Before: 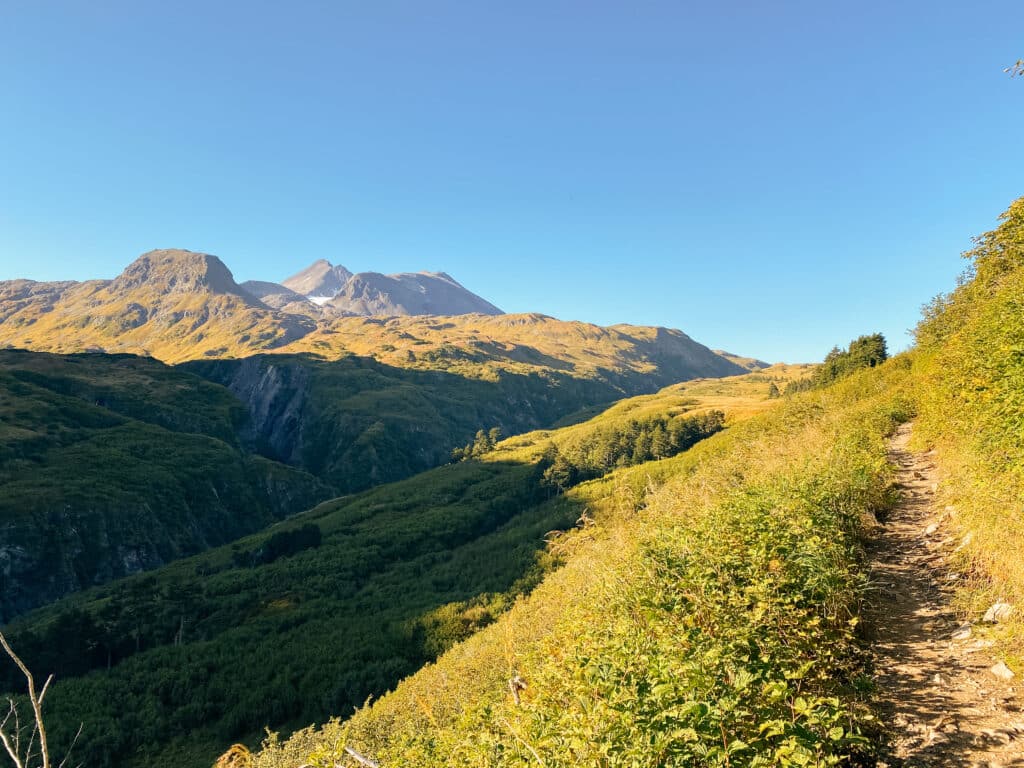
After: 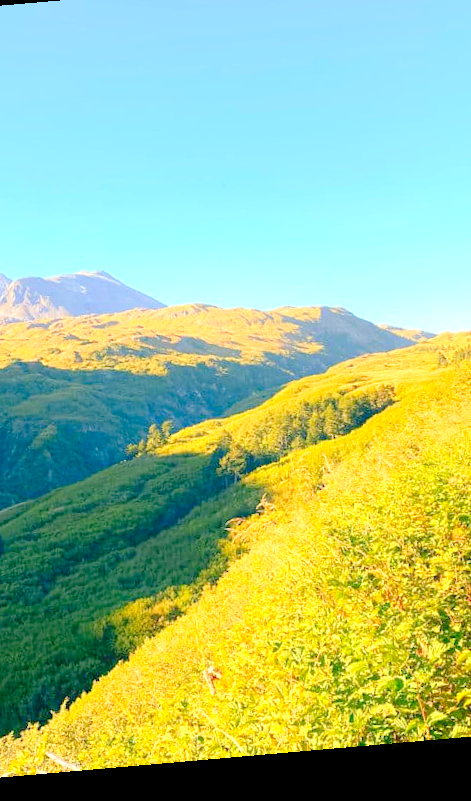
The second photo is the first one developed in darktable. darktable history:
crop: left 33.452%, top 6.025%, right 23.155%
rotate and perspective: rotation -4.98°, automatic cropping off
color correction: highlights a* 0.816, highlights b* 2.78, saturation 1.1
levels: levels [0.008, 0.318, 0.836]
contrast equalizer: y [[0.5, 0.488, 0.462, 0.461, 0.491, 0.5], [0.5 ×6], [0.5 ×6], [0 ×6], [0 ×6]]
